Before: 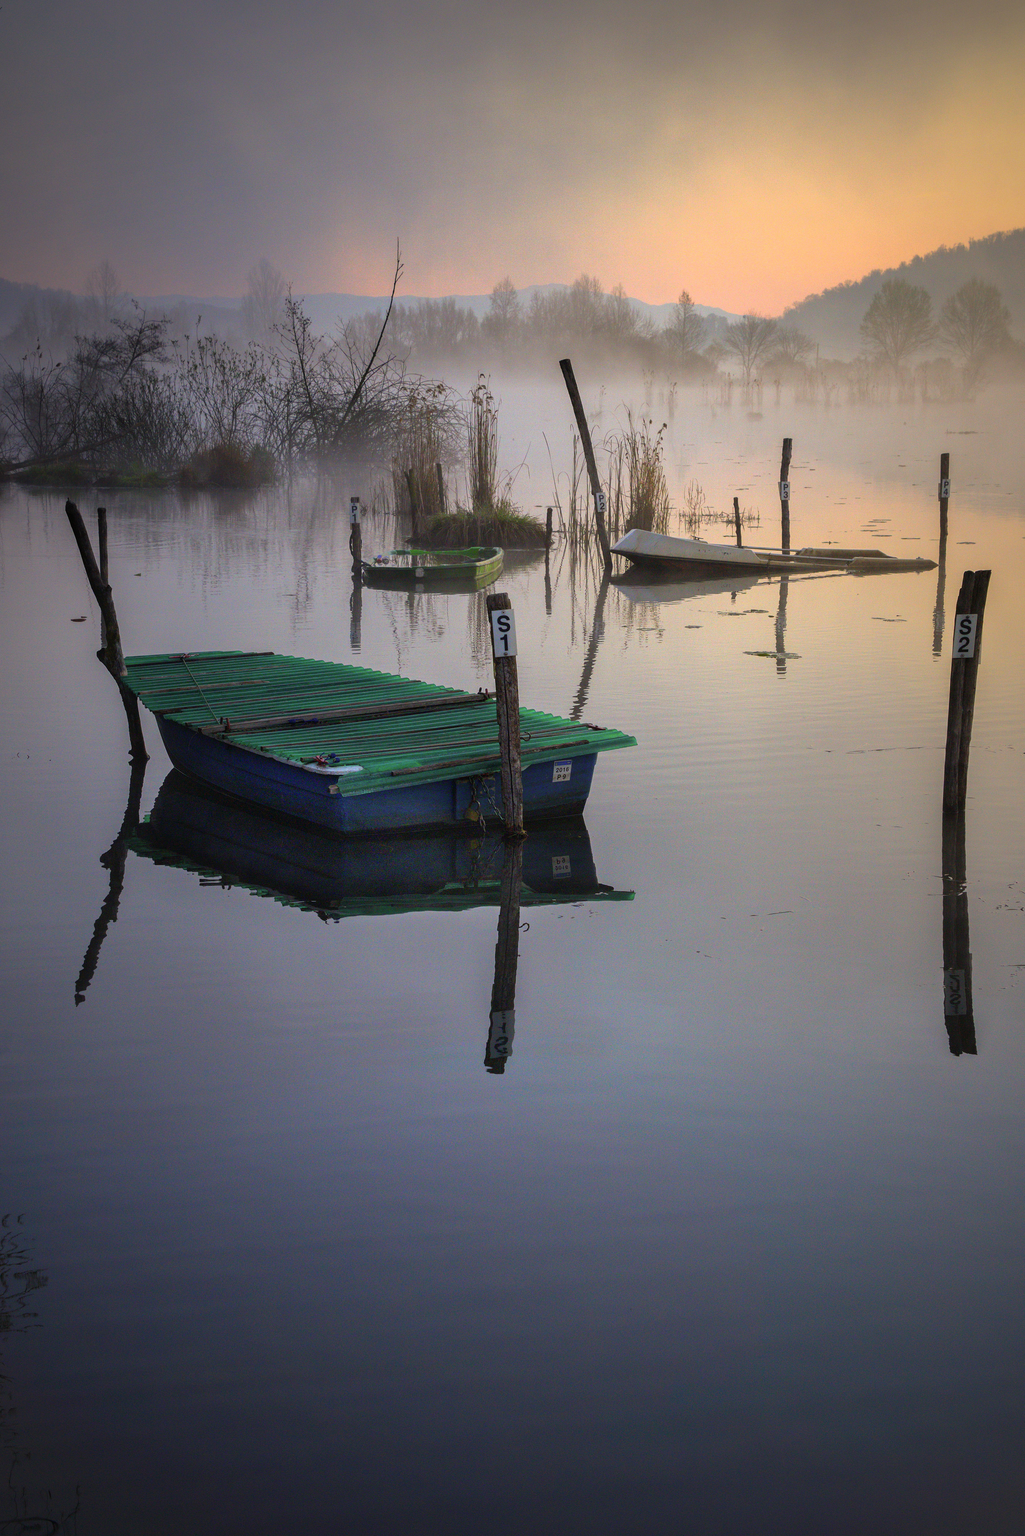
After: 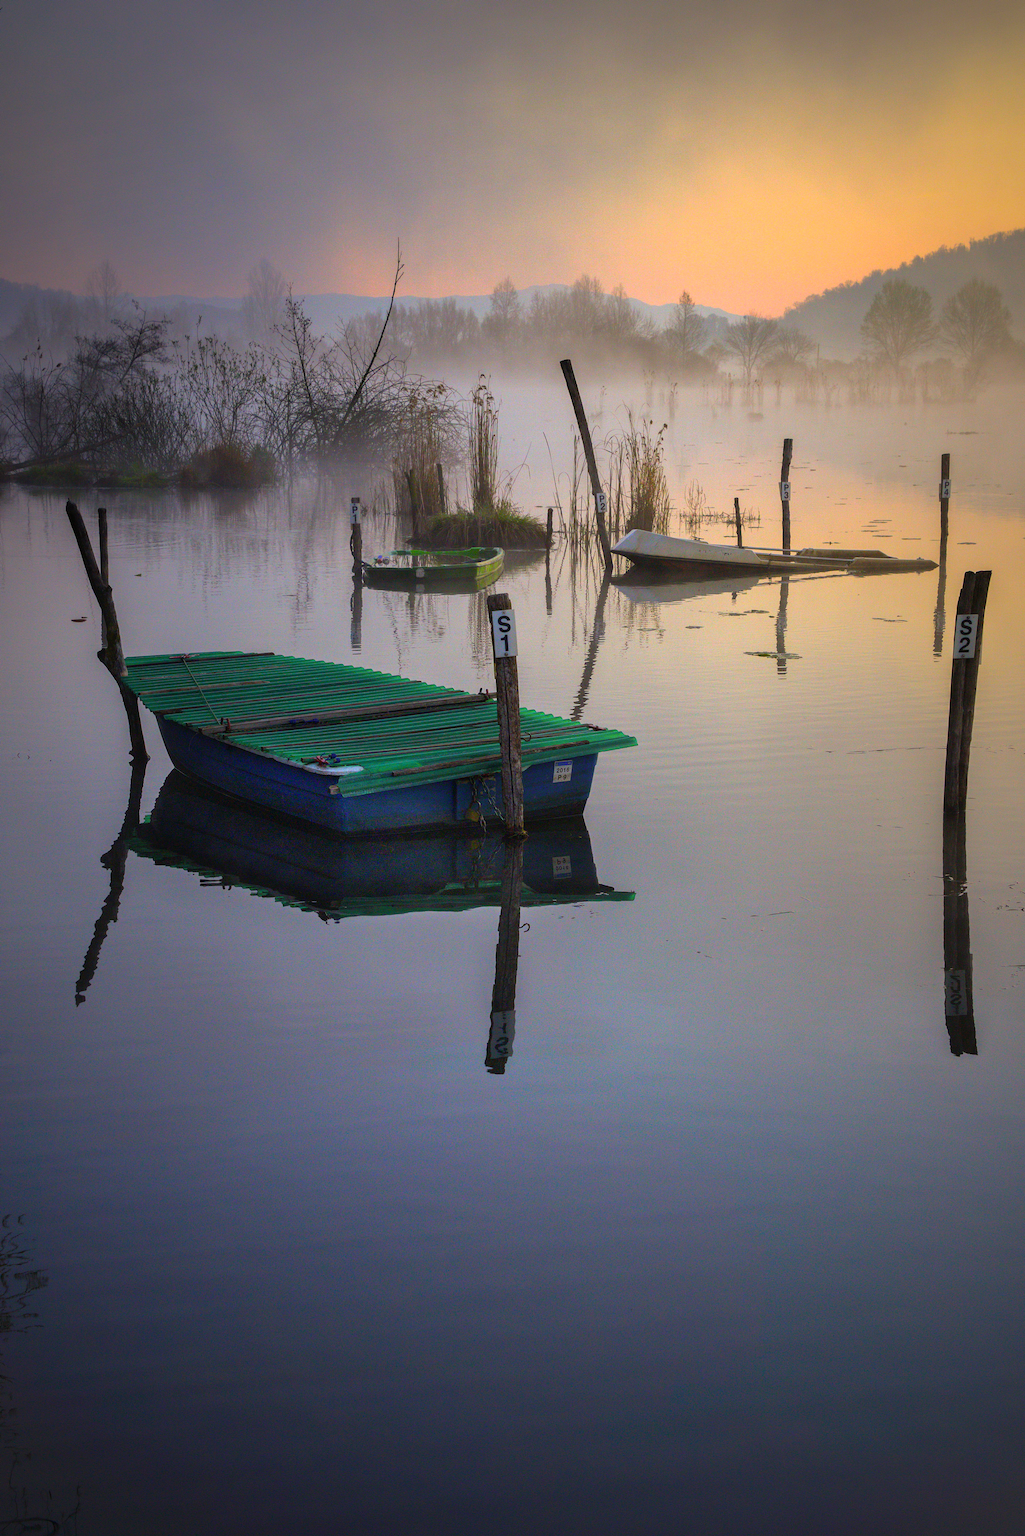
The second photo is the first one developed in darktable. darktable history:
color balance rgb: perceptual saturation grading › global saturation -0.153%, global vibrance 41.564%
